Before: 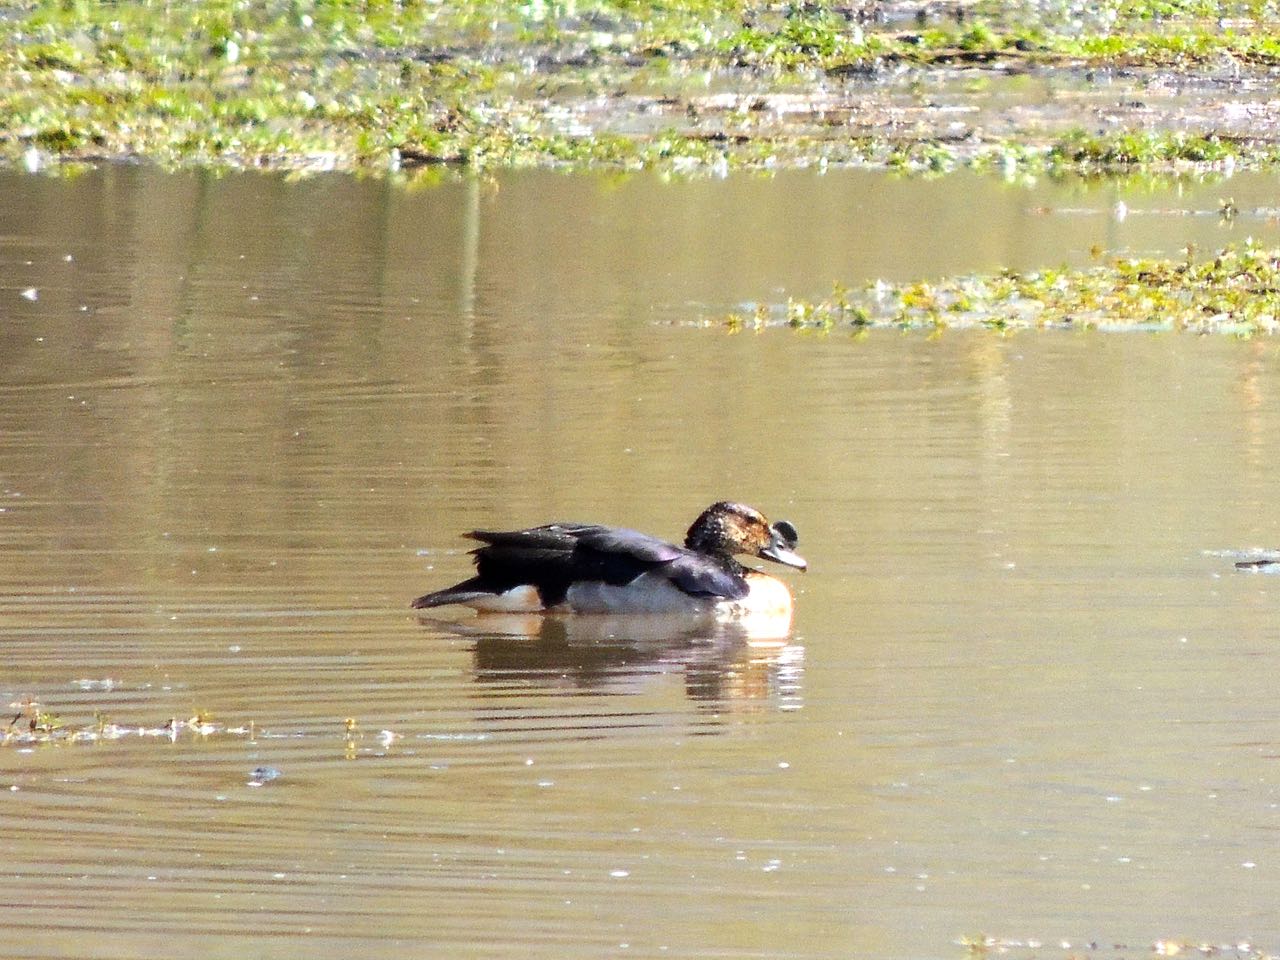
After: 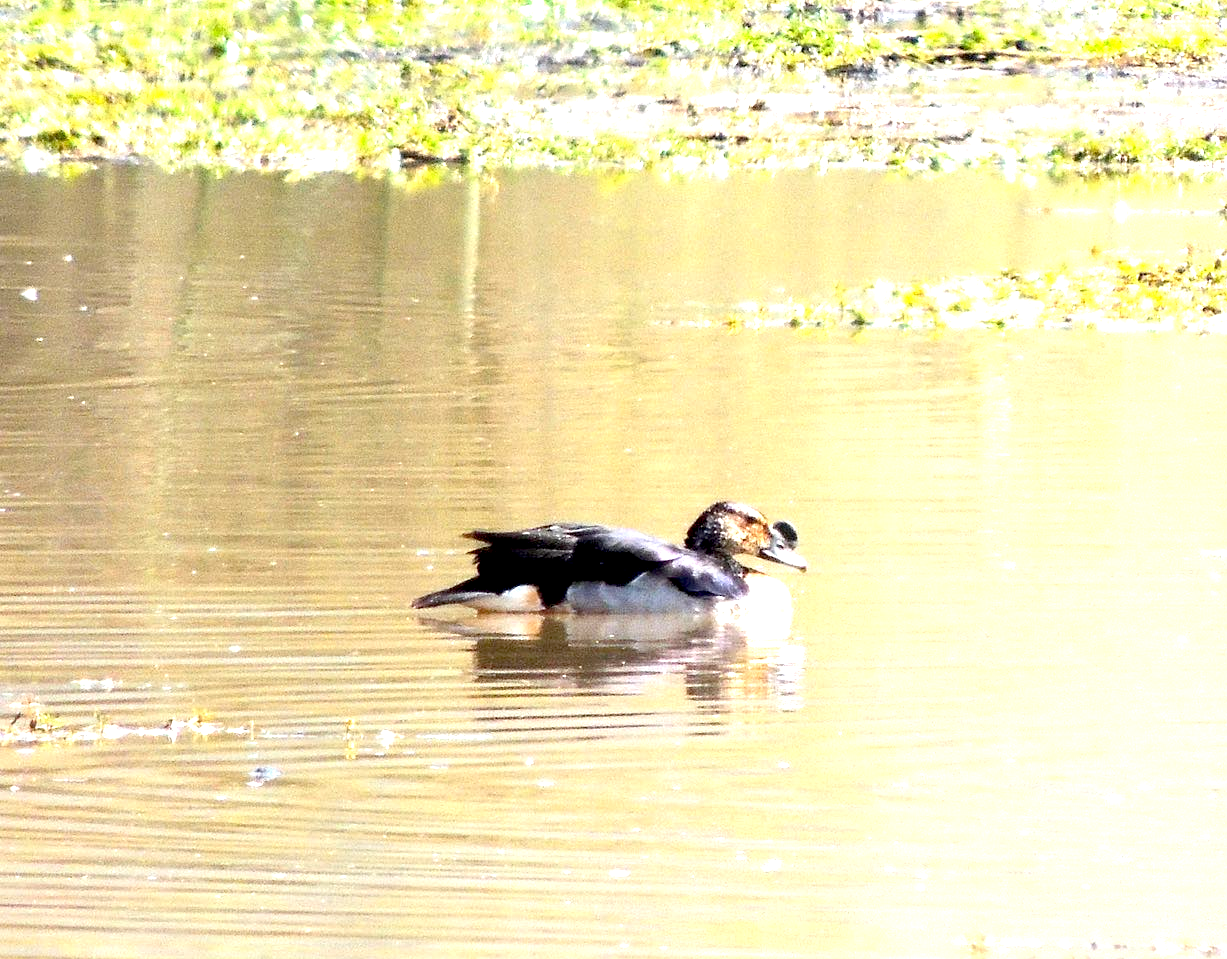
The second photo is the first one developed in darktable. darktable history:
crop: right 4.064%, bottom 0.022%
exposure: black level correction 0.008, exposure 0.978 EV, compensate highlight preservation false
shadows and highlights: shadows -9.12, white point adjustment 1.69, highlights 9.11
